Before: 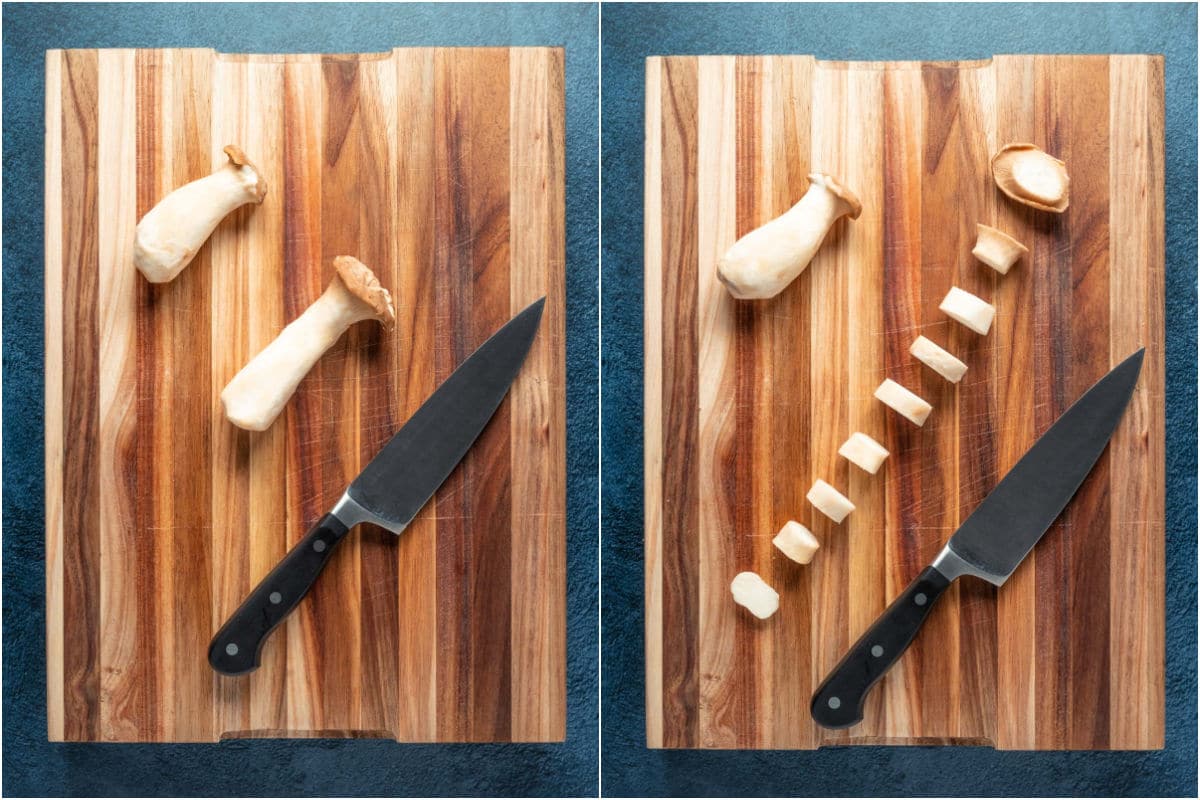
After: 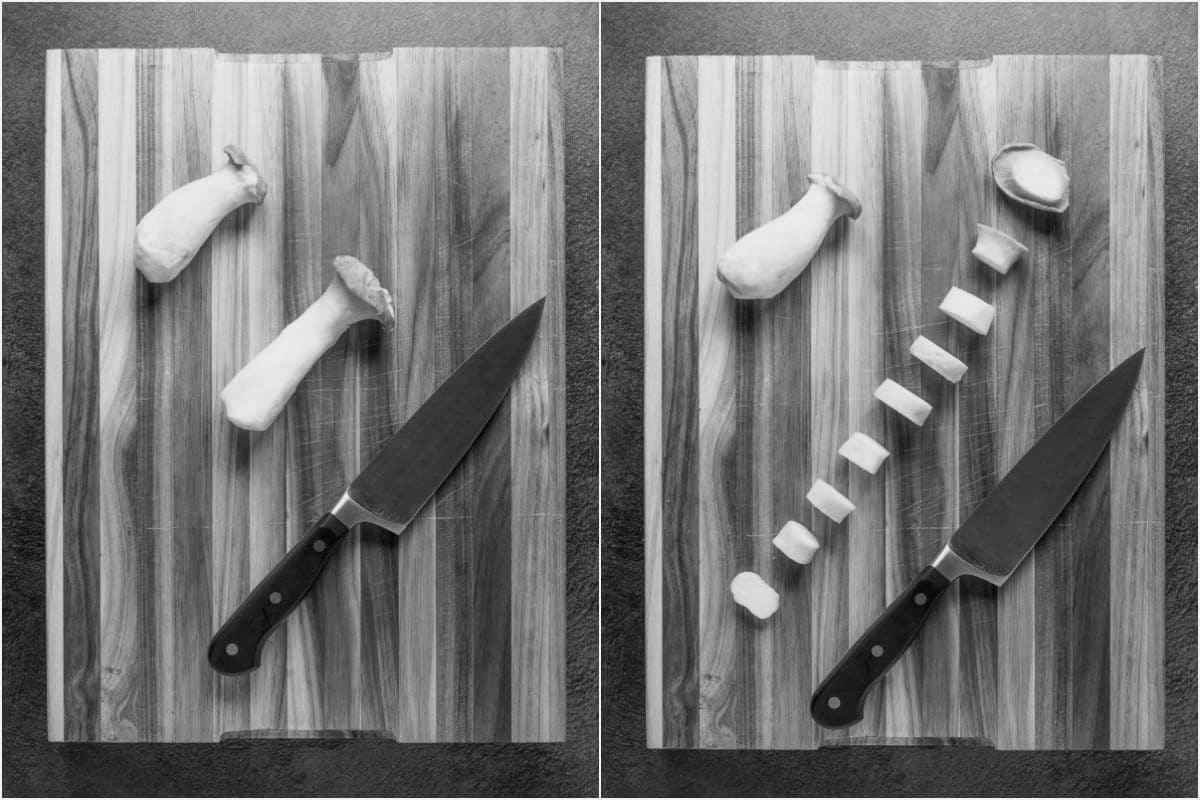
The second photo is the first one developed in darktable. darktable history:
monochrome: a 14.95, b -89.96
velvia: on, module defaults
